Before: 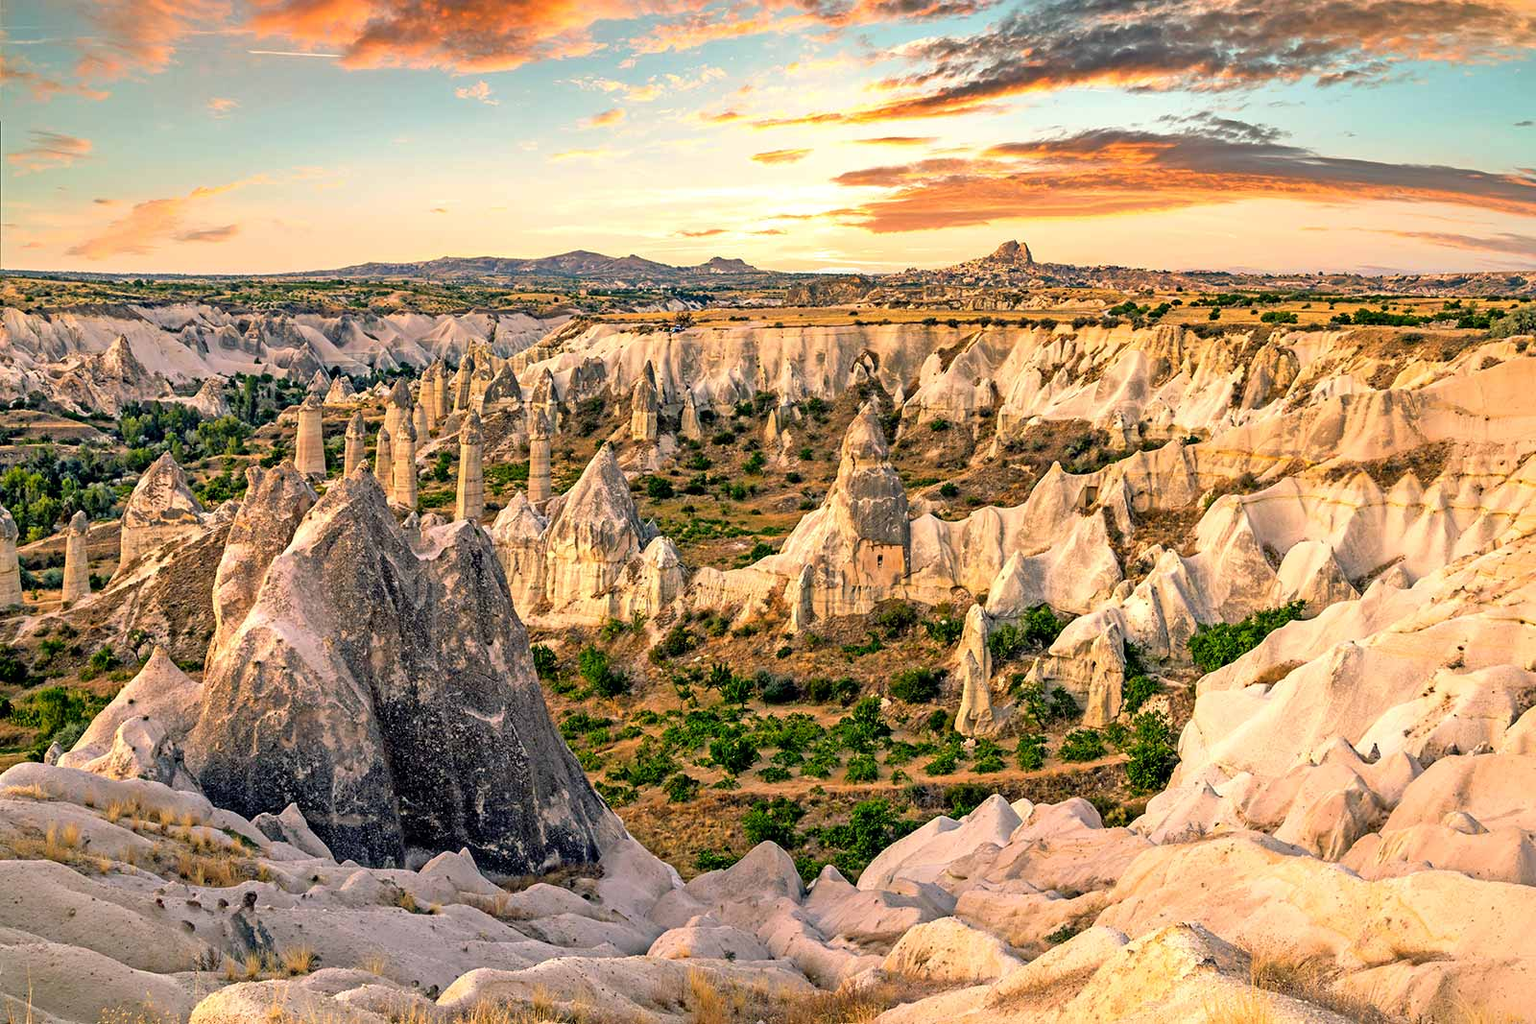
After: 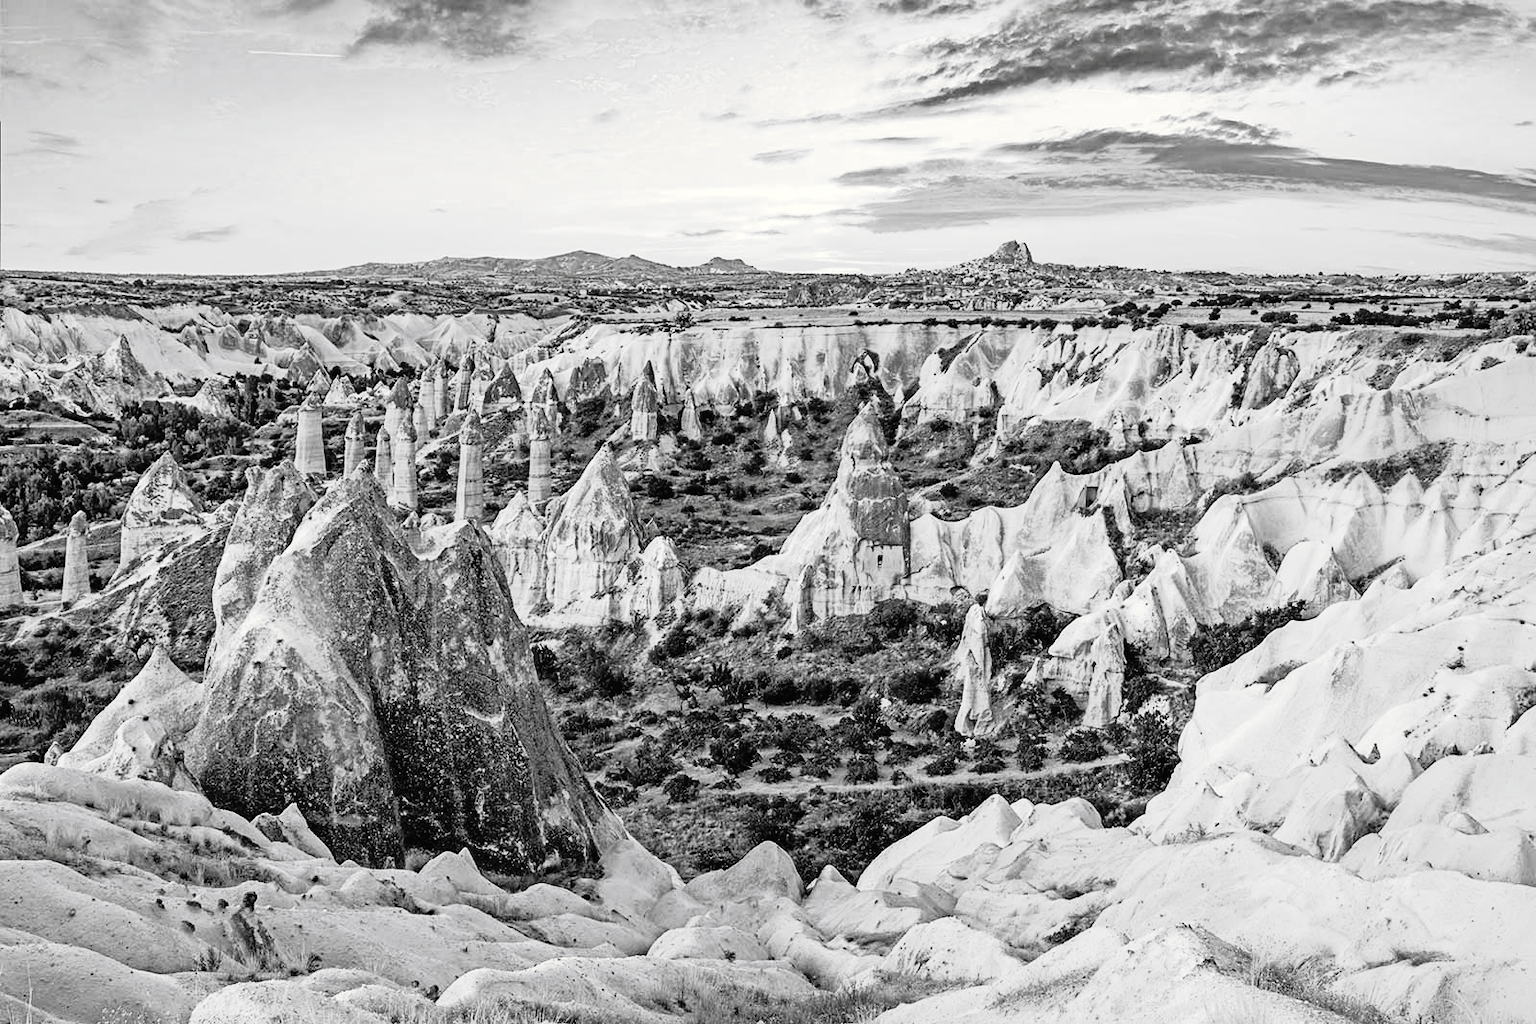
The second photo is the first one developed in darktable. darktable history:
tone curve: curves: ch0 [(0, 0) (0.003, 0.011) (0.011, 0.014) (0.025, 0.023) (0.044, 0.035) (0.069, 0.047) (0.1, 0.065) (0.136, 0.098) (0.177, 0.139) (0.224, 0.214) (0.277, 0.306) (0.335, 0.392) (0.399, 0.484) (0.468, 0.584) (0.543, 0.68) (0.623, 0.772) (0.709, 0.847) (0.801, 0.905) (0.898, 0.951) (1, 1)], preserve colors none
color look up table: target L [91.64, 82.41, 100.32, 88.82, 80.24, 74.42, 69.98, 48.31, 57.48, 44.82, 40.52, 28.63, 3.028, 201.09, 84.56, 74.42, 65.87, 61.7, 55.28, 59.66, 59.66, 48.31, 48.04, 28.19, 20.32, 23.06, 100, 88.82, 82.41, 84.56, 76.98, 72.21, 75.52, 74.42, 56.58, 82.76, 81.69, 51.75, 40.32, 49.37, 5.881, 100, 101.29, 91.64, 75.15, 69.24, 67, 76.98, 56.32], target a [-0.1, -0.002, 0.001, -0.101, -0.003, -0.003, -0.001, 0.001, 0, 0.001, 0.001, 0.001, 0, 0, -0.003, -0.003, 0, 0, 0.001 ×8, -1.004, -0.101, -0.002, -0.003, 0, -0.003, 0, -0.003, 0.001, 0, -0.001, 0.001, 0.001, 0.001, 0, -1.004, 0.001, -0.1, -0.002, -0.002, 0, 0, 0], target b [1.237, 0.025, -0.003, 1.246, 0.025, 0.025, 0.004, -0.003, 0.004, -0.003, -0.005, -0.004, 0, -0.001, 0.026, 0.025, 0.004, 0.004, -0.003 ×5, -0.004, -0.004, -0.004, 13.22, 1.246, 0.025, 0.026, 0.003, 0.025, 0.003, 0.025, -0.003, 0.002, 0.003, -0.003, -0.005, -0.003, -0.001, 13.22, -0.003, 1.237, 0.025, 0.025, 0.004, 0.003, 0.003], num patches 49
